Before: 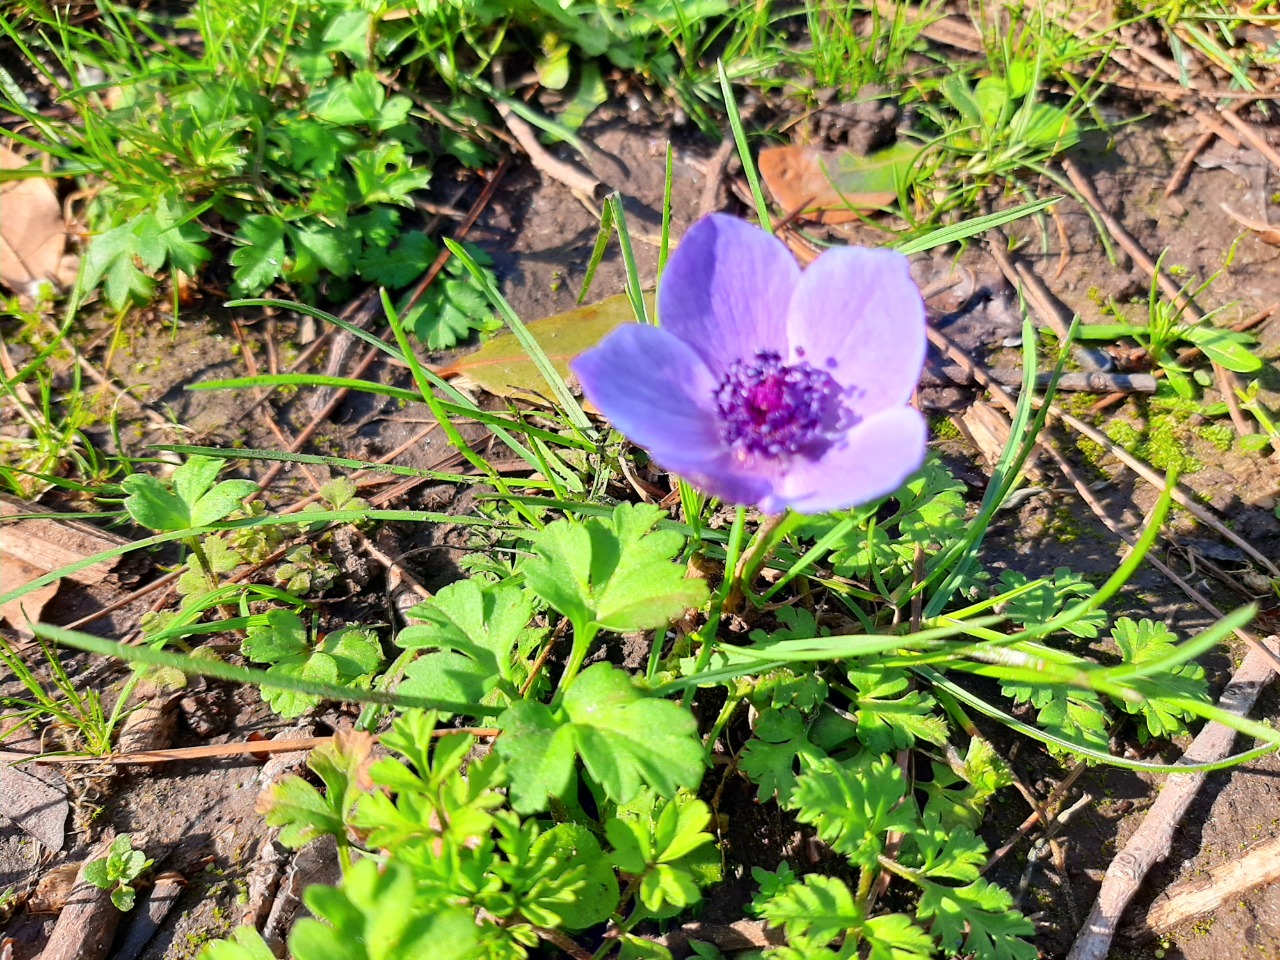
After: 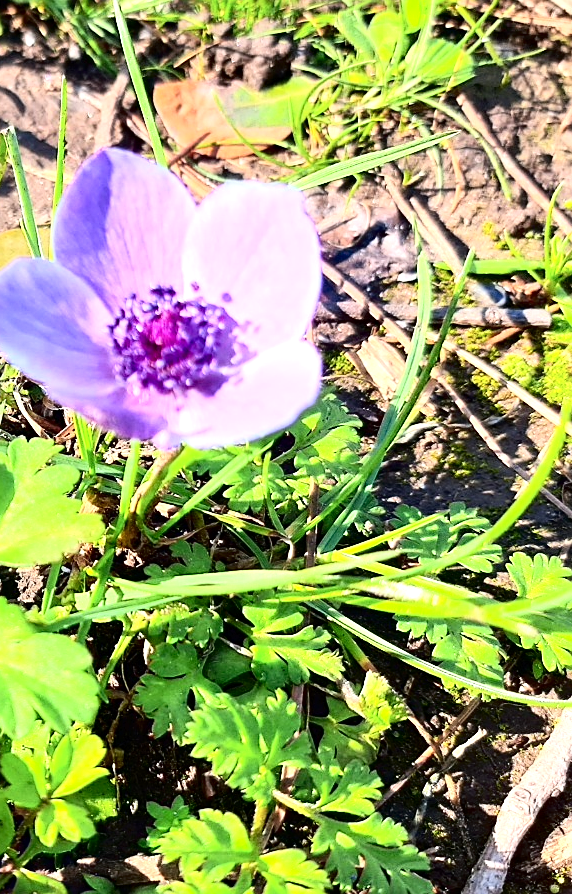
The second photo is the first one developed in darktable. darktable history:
tone curve: curves: ch0 [(0, 0) (0.003, 0.008) (0.011, 0.008) (0.025, 0.011) (0.044, 0.017) (0.069, 0.026) (0.1, 0.039) (0.136, 0.054) (0.177, 0.093) (0.224, 0.15) (0.277, 0.21) (0.335, 0.285) (0.399, 0.366) (0.468, 0.462) (0.543, 0.564) (0.623, 0.679) (0.709, 0.79) (0.801, 0.883) (0.898, 0.95) (1, 1)], color space Lab, independent channels, preserve colors none
crop: left 47.305%, top 6.867%, right 7.962%
exposure: exposure 0.586 EV, compensate highlight preservation false
sharpen: on, module defaults
